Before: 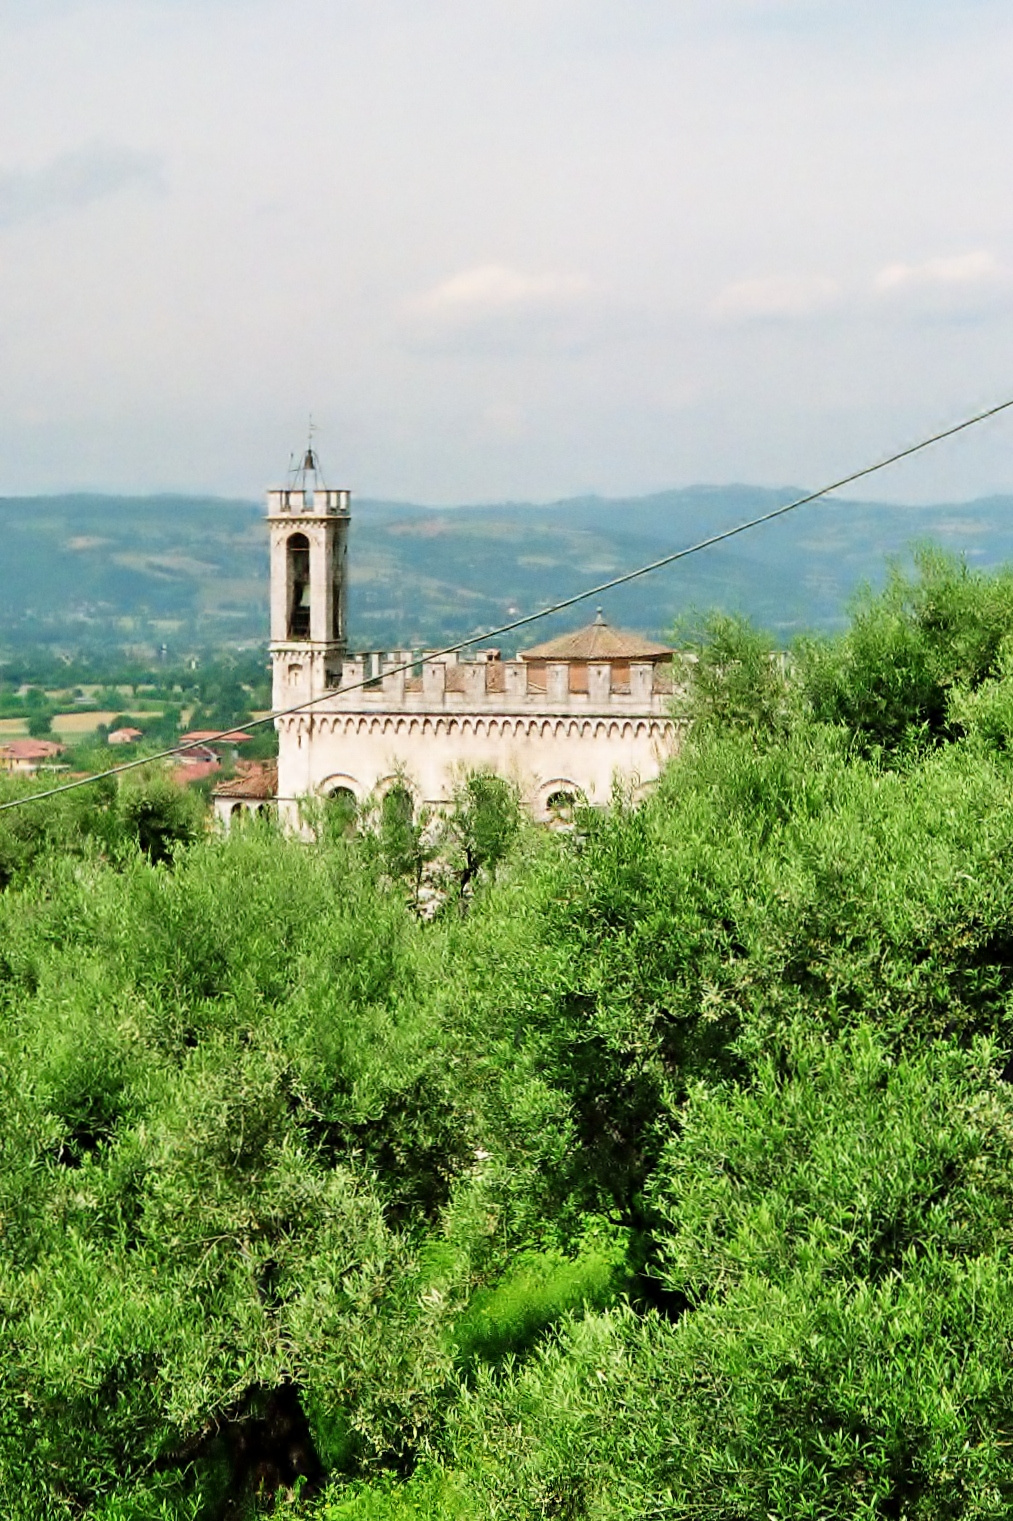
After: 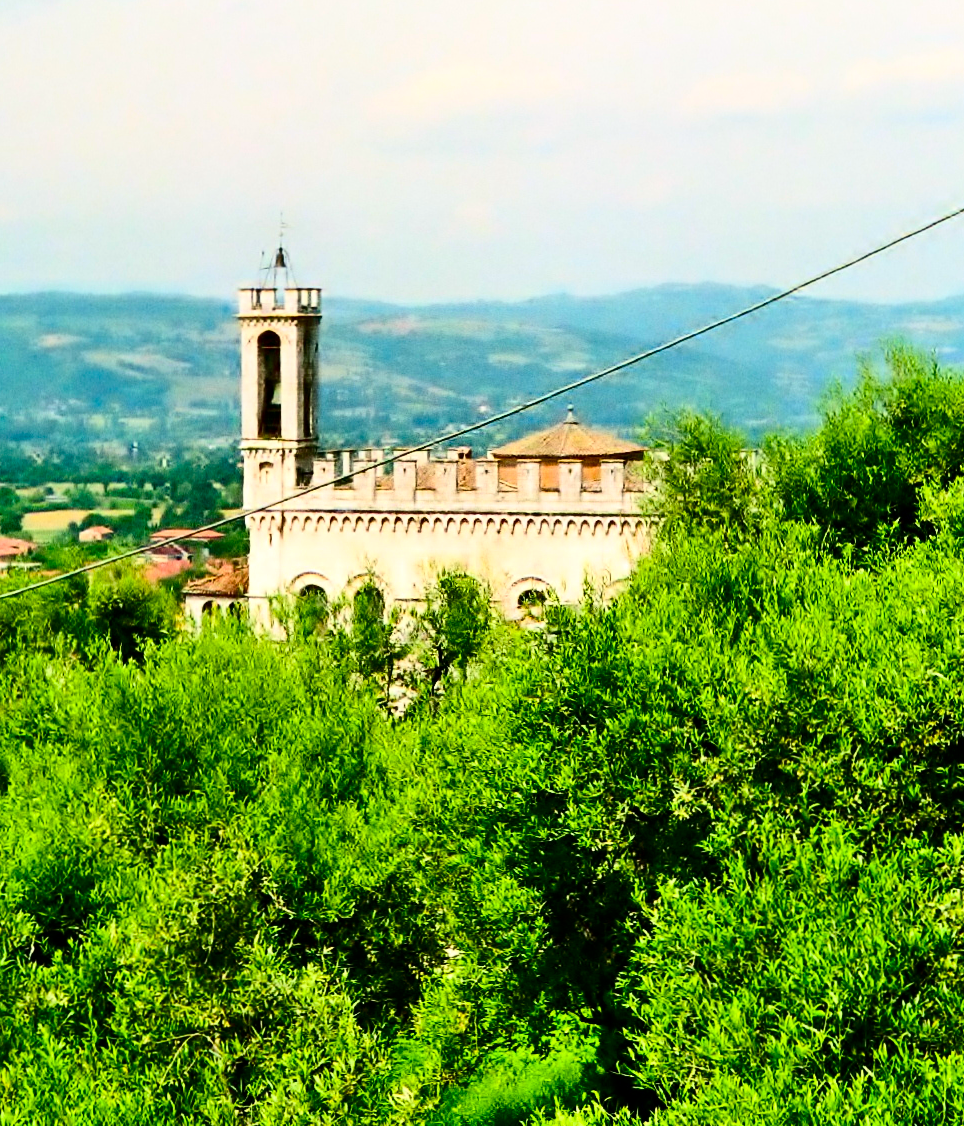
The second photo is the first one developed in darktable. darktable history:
contrast brightness saturation: contrast 0.308, brightness -0.069, saturation 0.166
crop and rotate: left 2.886%, top 13.331%, right 1.921%, bottom 12.625%
color balance rgb: shadows lift › chroma 1.044%, shadows lift › hue 242.02°, highlights gain › luminance 5.578%, highlights gain › chroma 1.241%, highlights gain › hue 87.18°, linear chroma grading › global chroma 10.015%, perceptual saturation grading › global saturation 30.392%, contrast 4.528%
